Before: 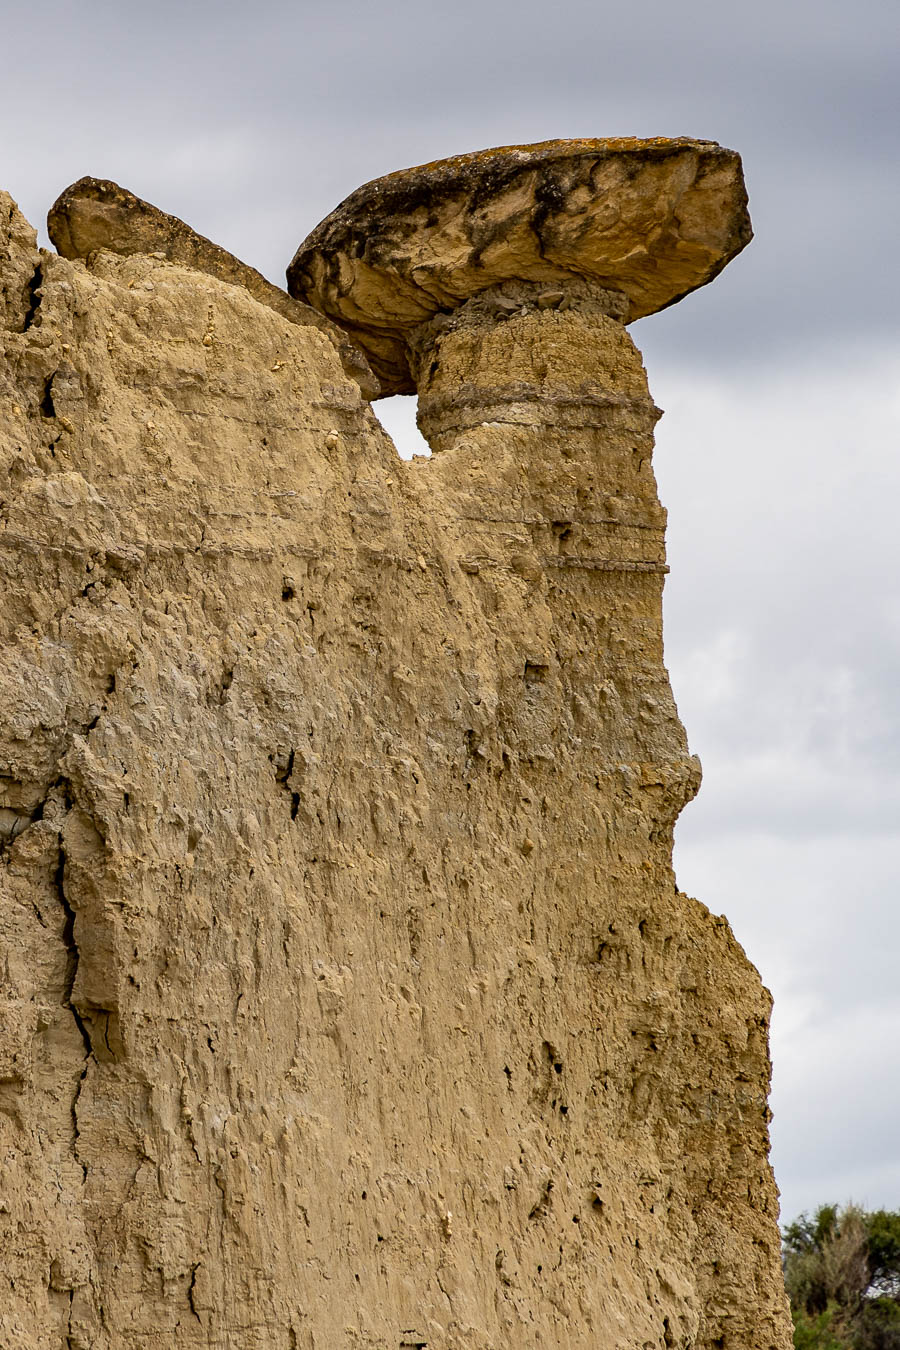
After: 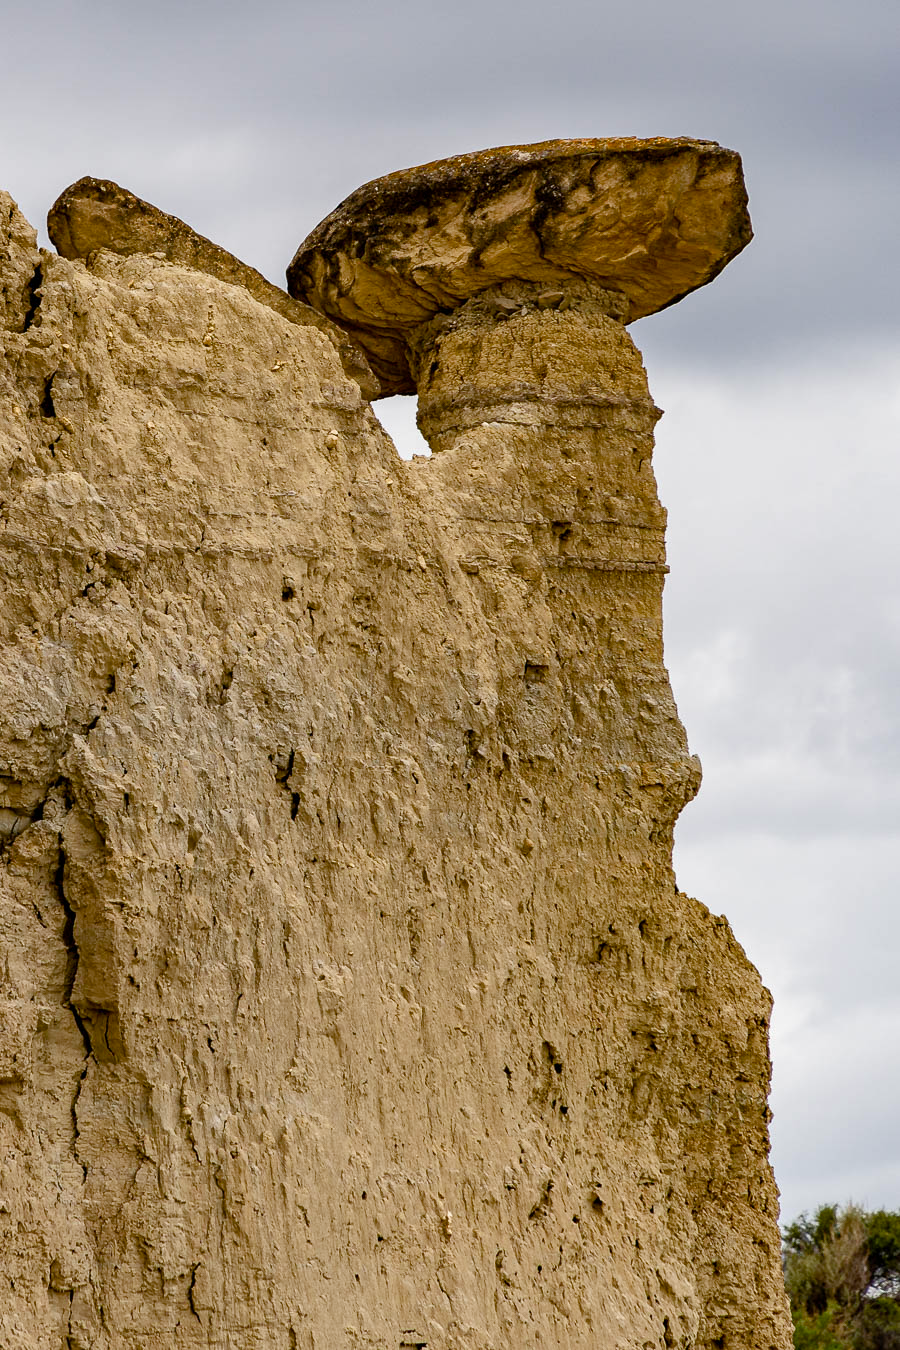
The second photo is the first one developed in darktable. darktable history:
color balance rgb: perceptual saturation grading › global saturation 20%, perceptual saturation grading › highlights -49.622%, perceptual saturation grading › shadows 24.064%, global vibrance 20%
